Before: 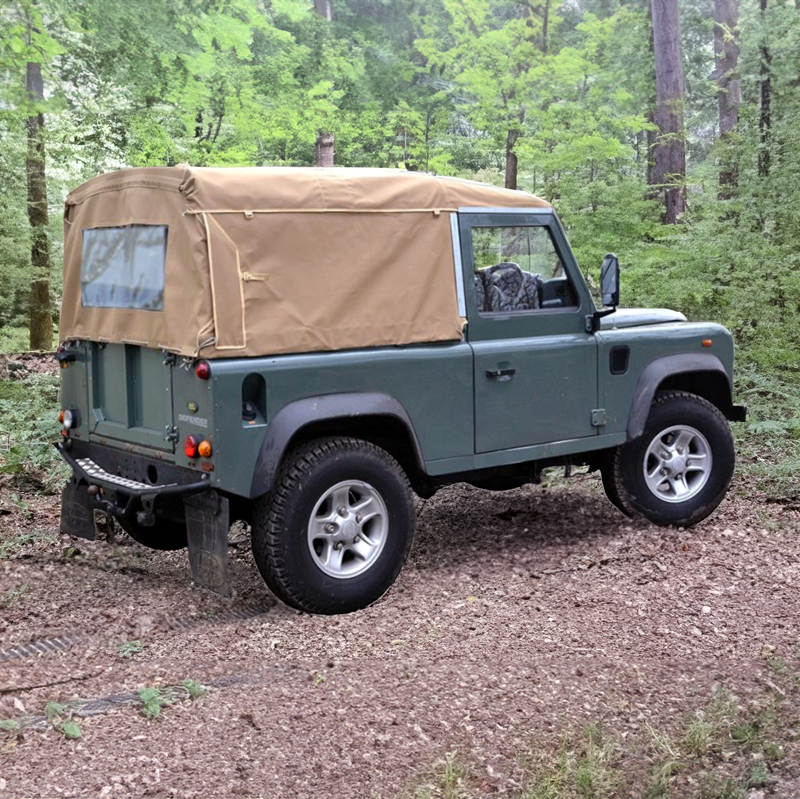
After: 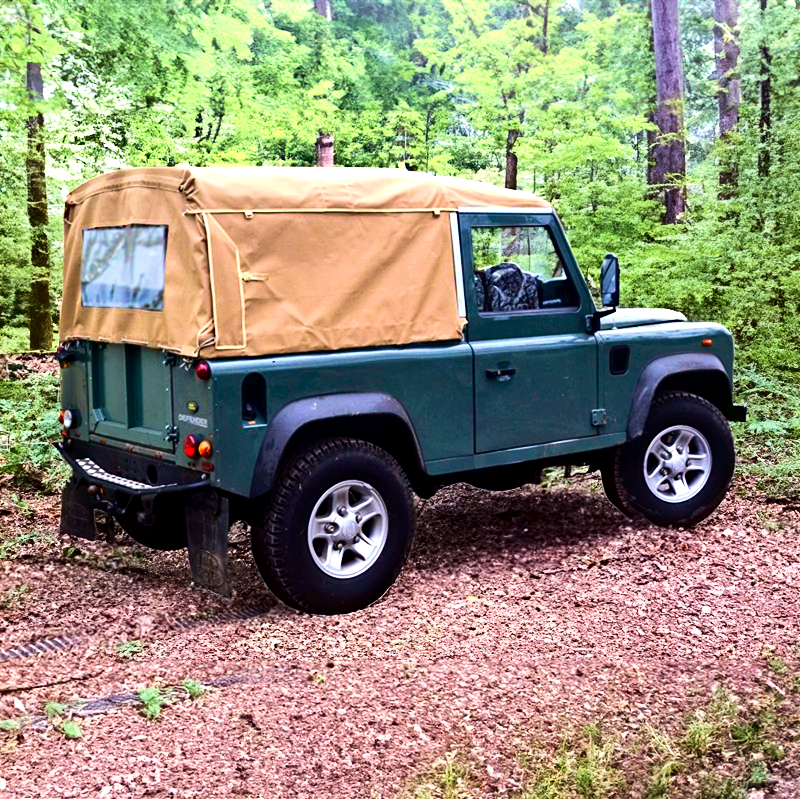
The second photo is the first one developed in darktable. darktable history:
contrast brightness saturation: contrast 0.242, brightness -0.223, saturation 0.139
local contrast: highlights 100%, shadows 100%, detail 119%, midtone range 0.2
velvia: strength 67.75%, mid-tones bias 0.969
base curve: curves: ch0 [(0, 0) (0.303, 0.277) (1, 1)], fusion 1, preserve colors none
